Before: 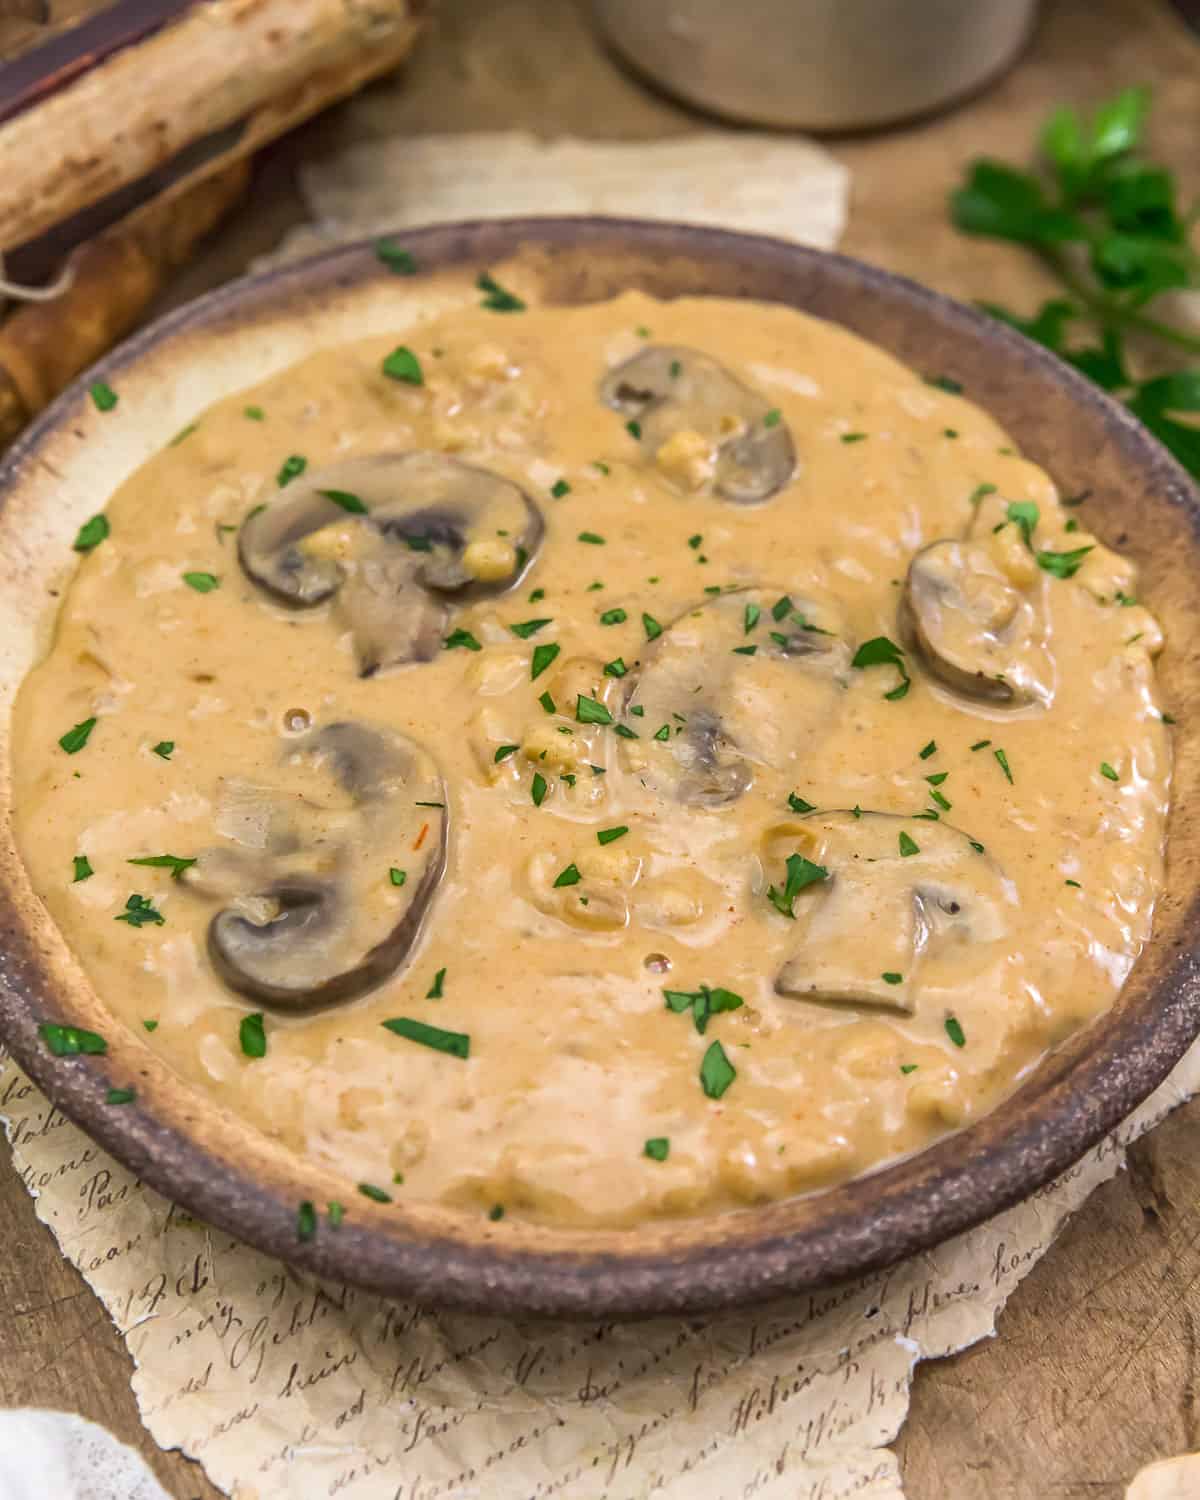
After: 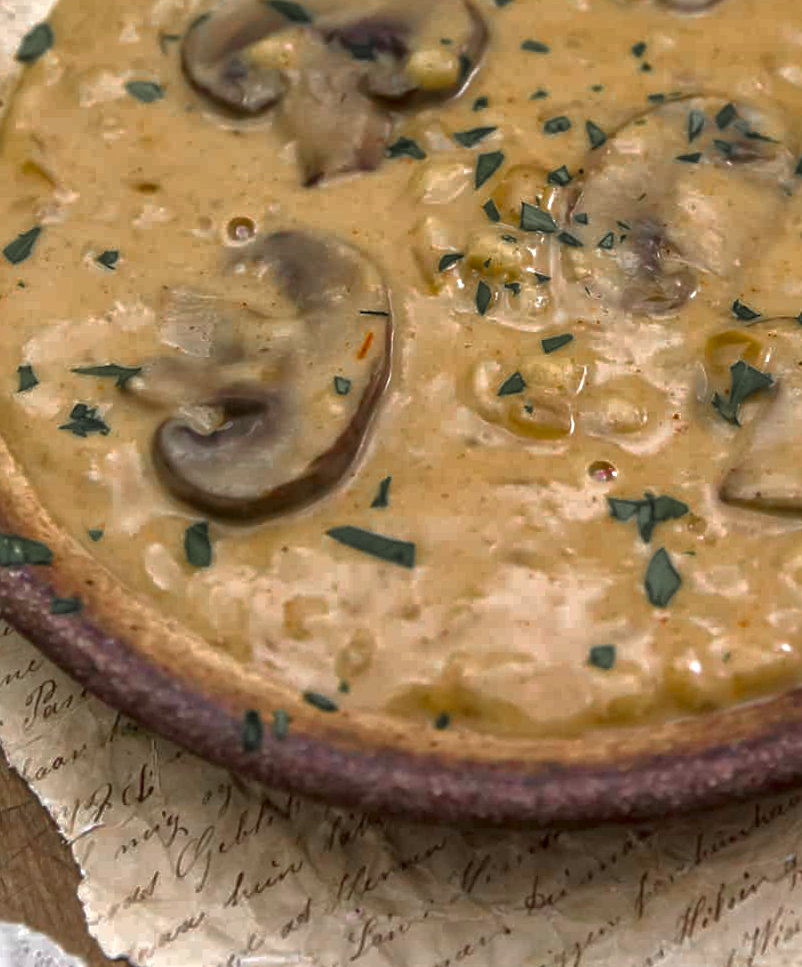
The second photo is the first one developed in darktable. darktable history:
color zones: curves: ch1 [(0, 0.638) (0.193, 0.442) (0.286, 0.15) (0.429, 0.14) (0.571, 0.142) (0.714, 0.154) (0.857, 0.175) (1, 0.638)]
local contrast: mode bilateral grid, contrast 20, coarseness 50, detail 130%, midtone range 0.2
exposure: black level correction 0, compensate exposure bias true, compensate highlight preservation false
crop and rotate: angle -0.82°, left 3.85%, top 31.828%, right 27.992%
rotate and perspective: rotation -1°, crop left 0.011, crop right 0.989, crop top 0.025, crop bottom 0.975
base curve: curves: ch0 [(0, 0) (0.841, 0.609) (1, 1)]
color balance: lift [1, 1.001, 0.999, 1.001], gamma [1, 1.004, 1.007, 0.993], gain [1, 0.991, 0.987, 1.013], contrast 7.5%, contrast fulcrum 10%, output saturation 115%
